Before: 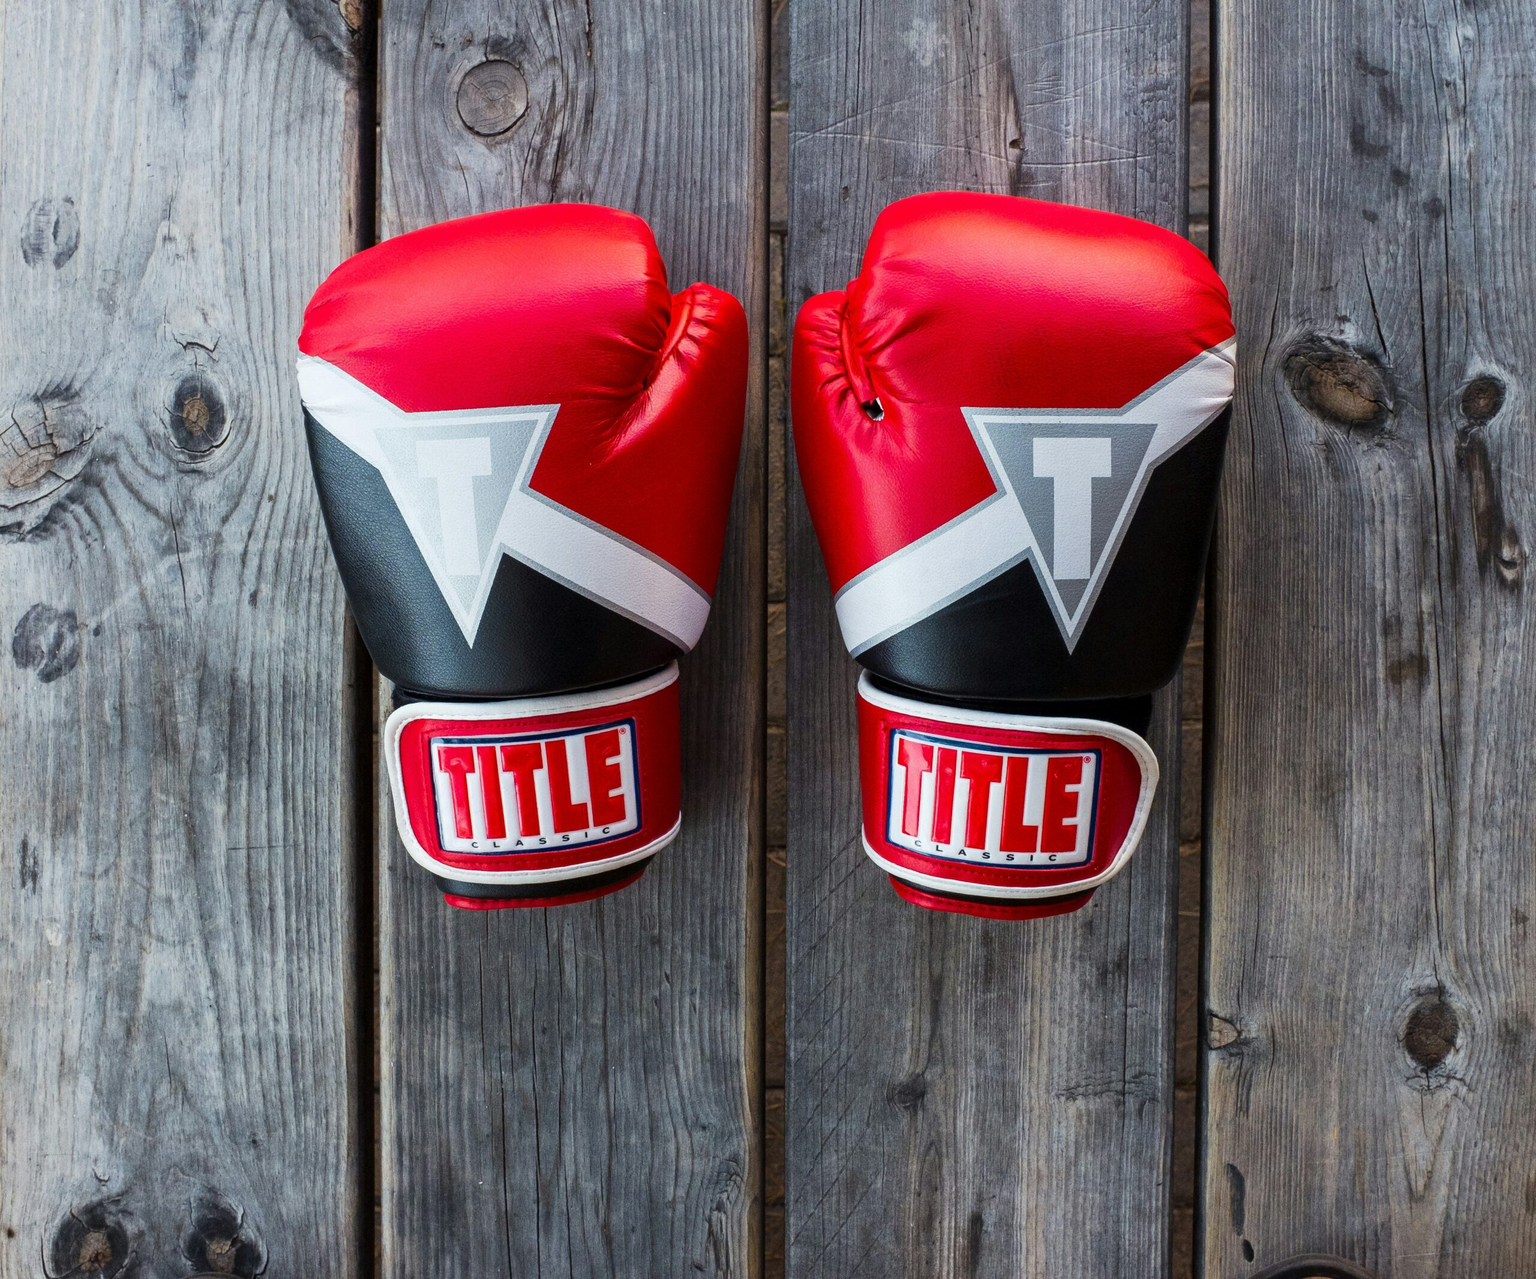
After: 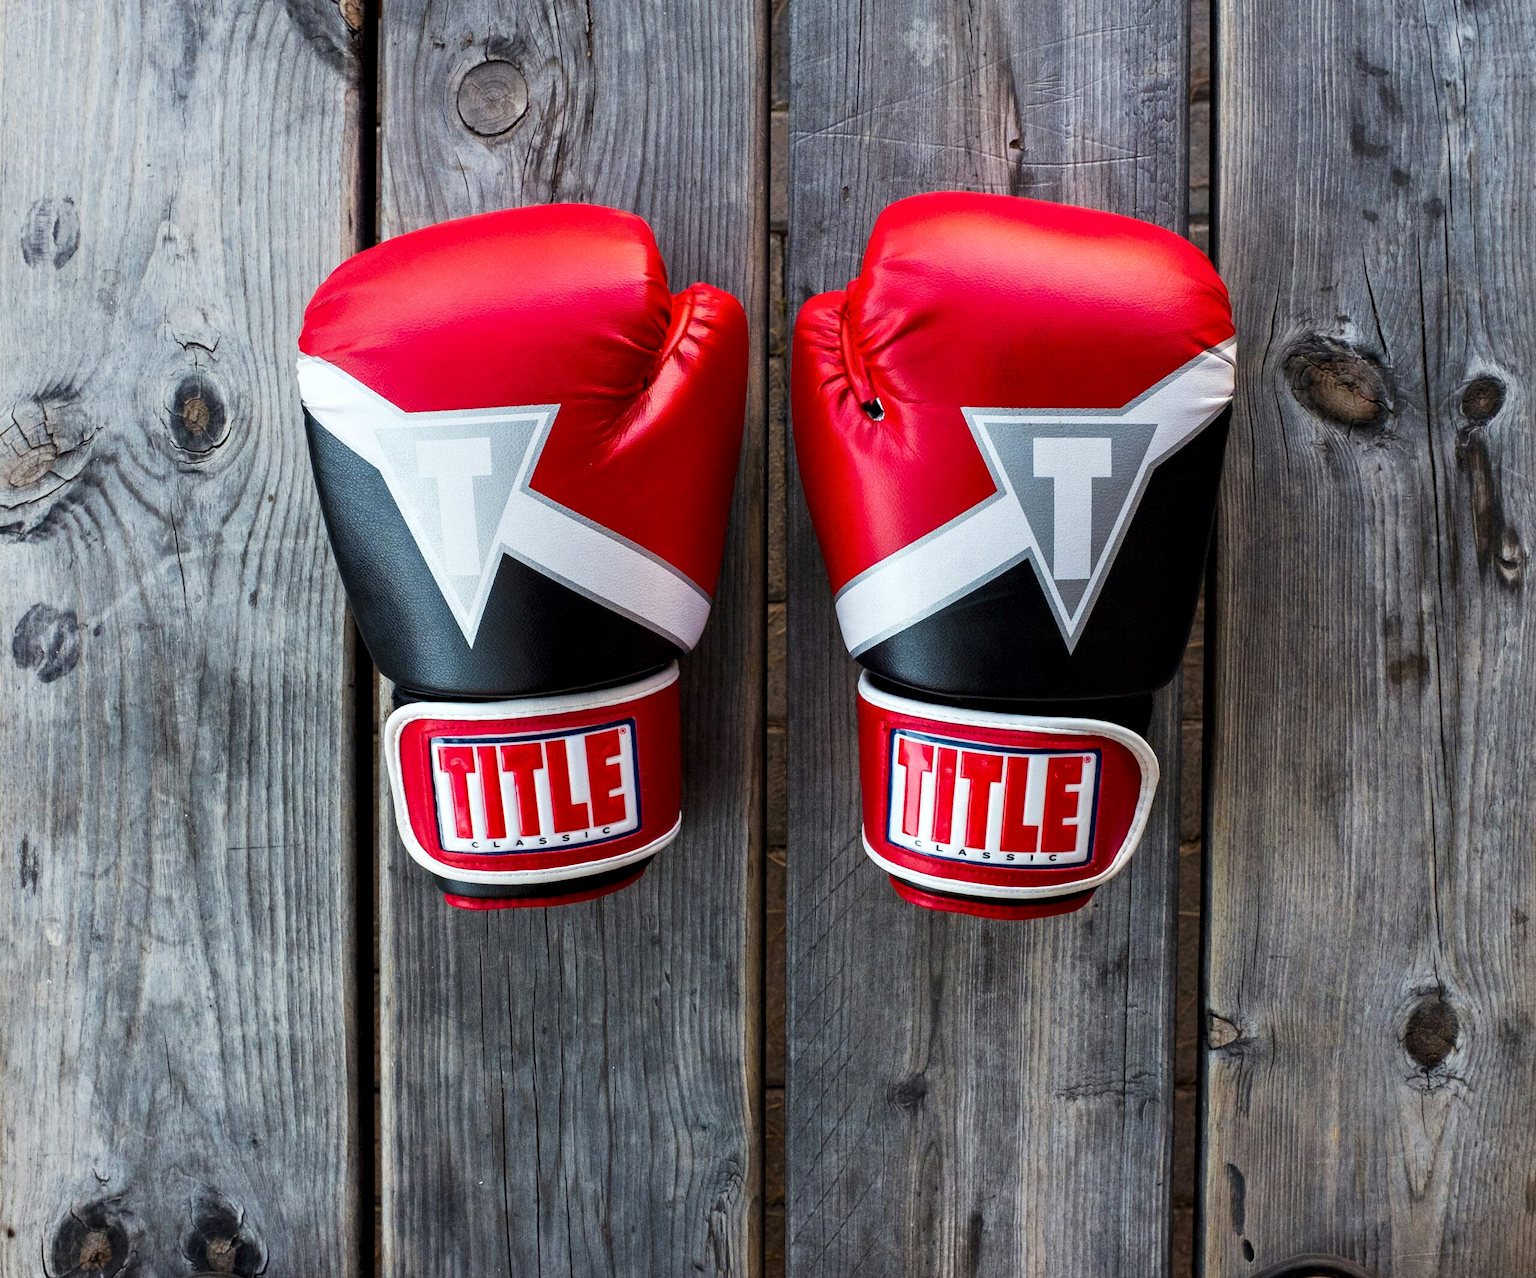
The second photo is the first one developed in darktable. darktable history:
contrast equalizer: octaves 7, y [[0.6 ×6], [0.55 ×6], [0 ×6], [0 ×6], [0 ×6]], mix 0.313
